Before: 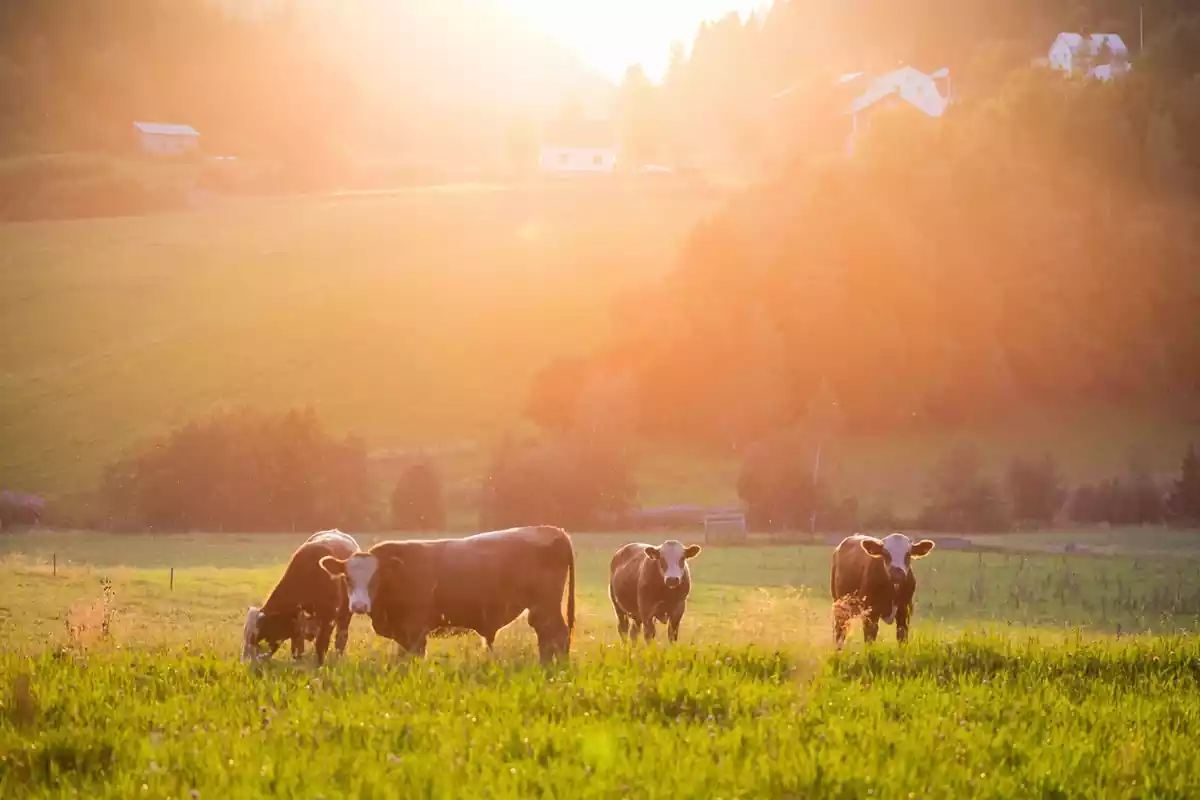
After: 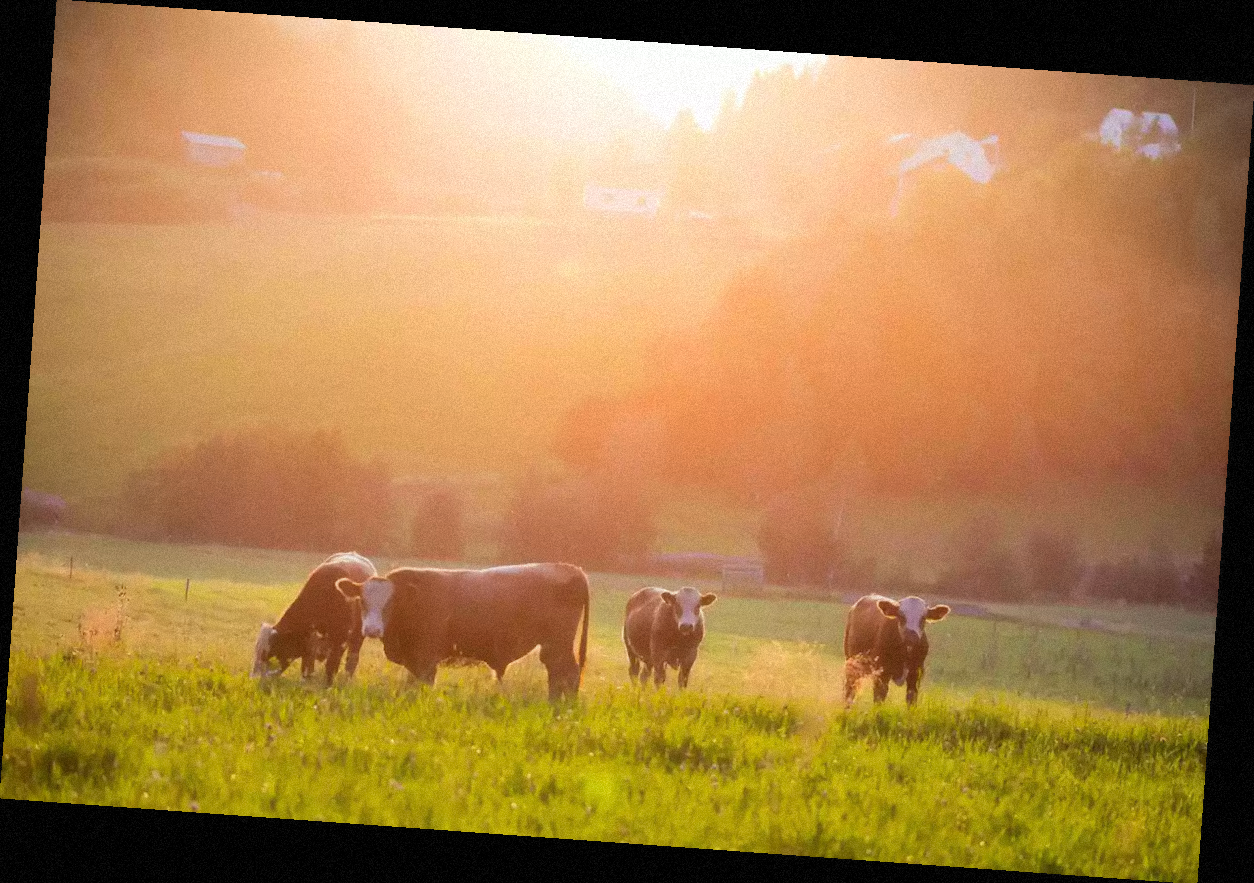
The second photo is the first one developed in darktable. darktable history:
contrast equalizer: octaves 7, y [[0.502, 0.505, 0.512, 0.529, 0.564, 0.588], [0.5 ×6], [0.502, 0.505, 0.512, 0.529, 0.564, 0.588], [0, 0.001, 0.001, 0.004, 0.008, 0.011], [0, 0.001, 0.001, 0.004, 0.008, 0.011]], mix -1
rotate and perspective: rotation 4.1°, automatic cropping off
grain: mid-tones bias 0%
